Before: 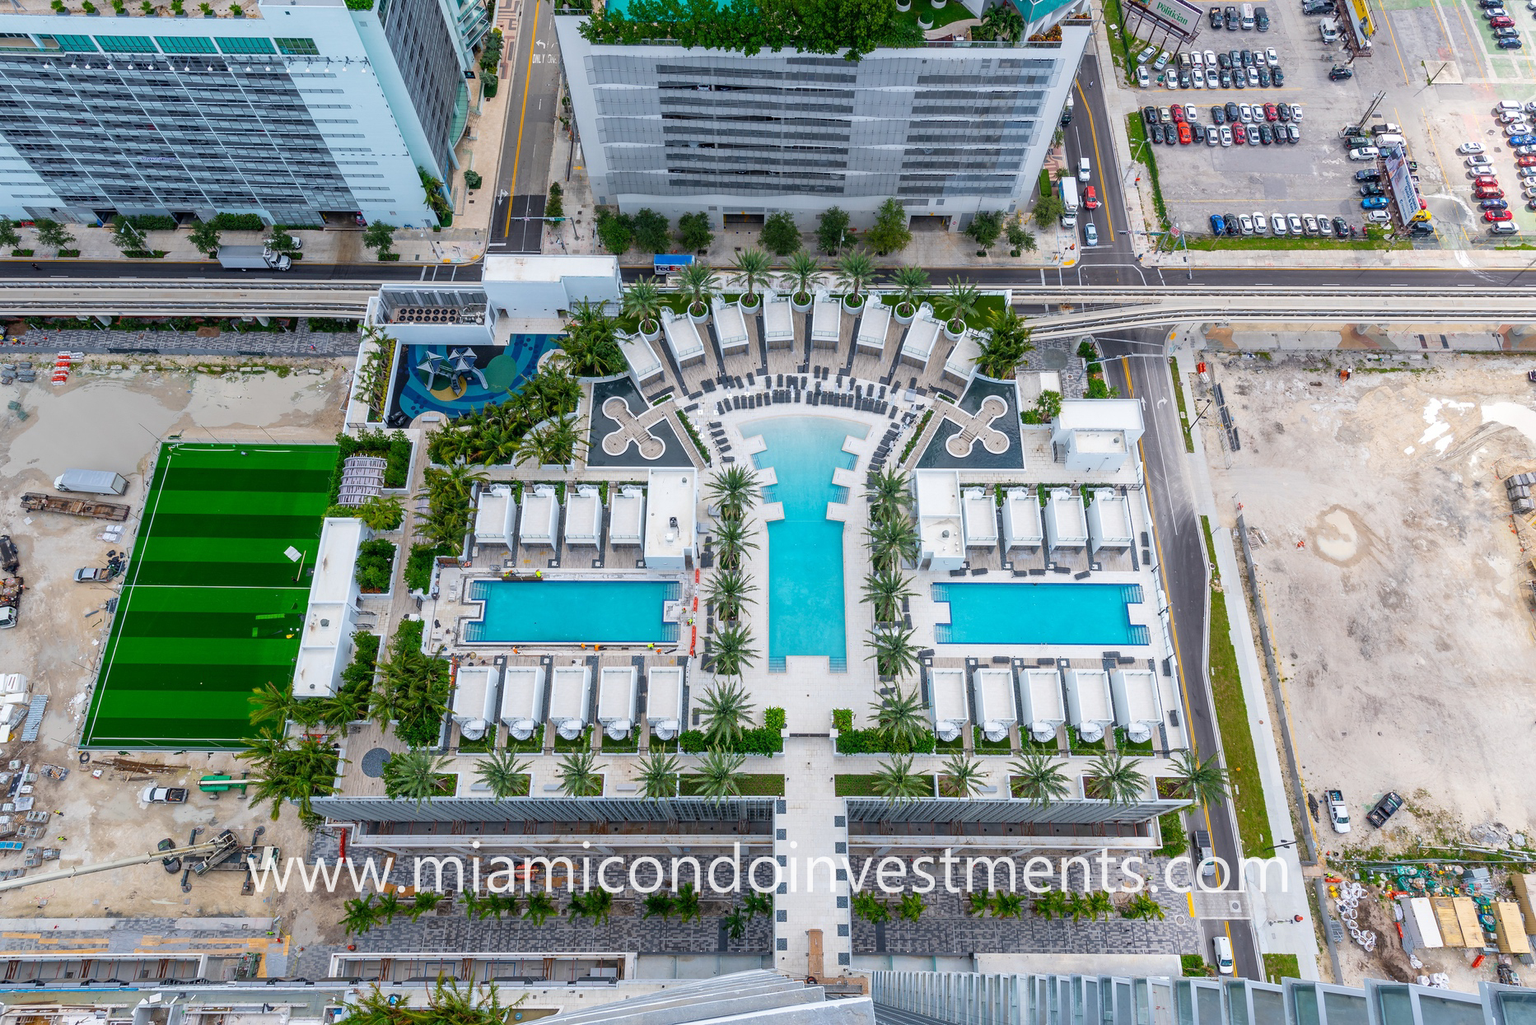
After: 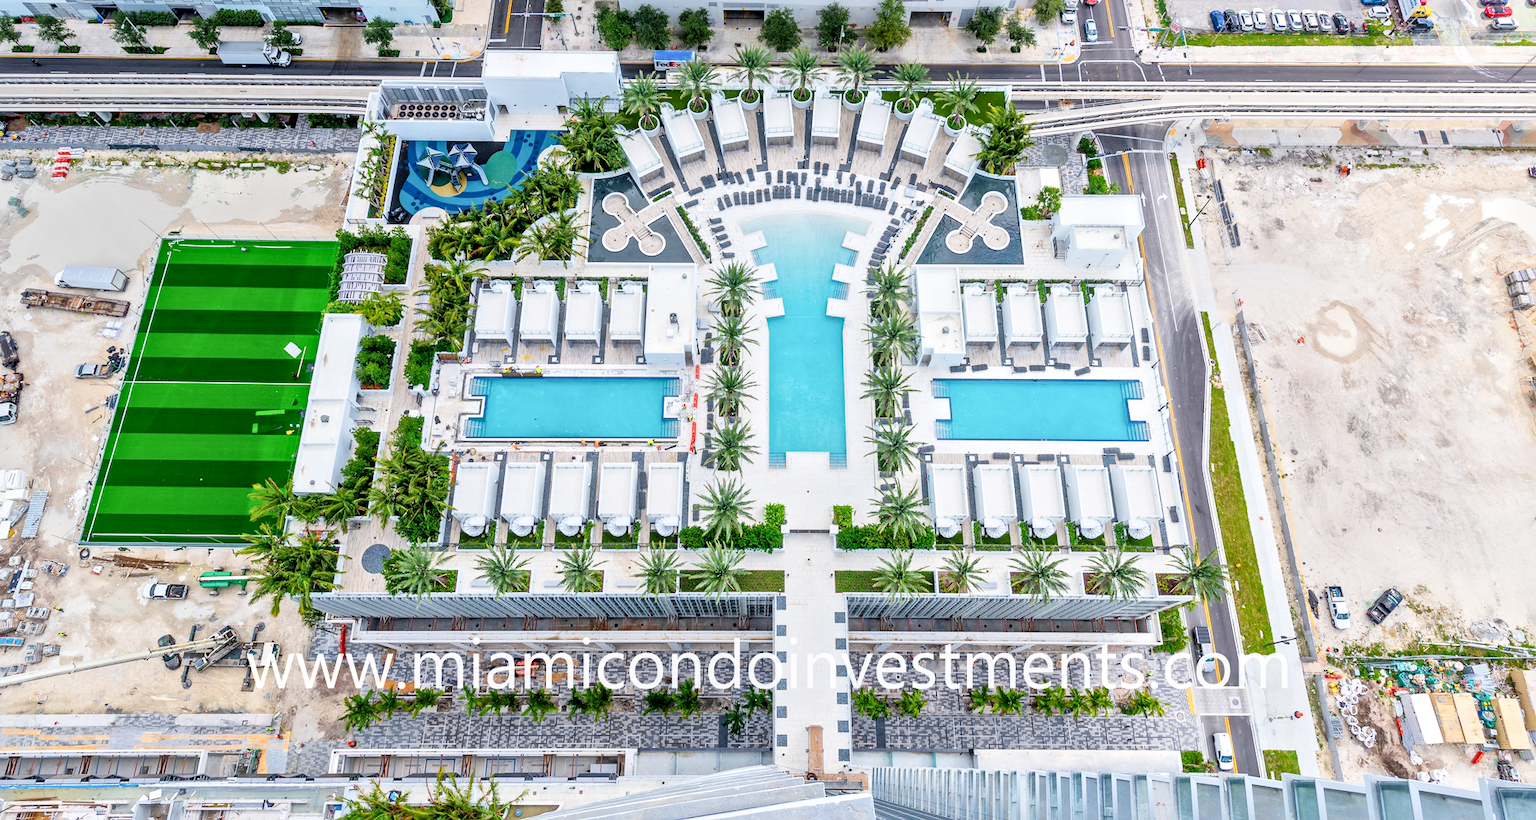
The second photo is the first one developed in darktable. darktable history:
exposure: black level correction 0, exposure 1.2 EV, compensate exposure bias true, compensate highlight preservation false
filmic rgb: black relative exposure -7.65 EV, white relative exposure 4.56 EV, hardness 3.61, contrast 1.05
local contrast: mode bilateral grid, contrast 20, coarseness 19, detail 163%, midtone range 0.2
crop and rotate: top 19.998%
